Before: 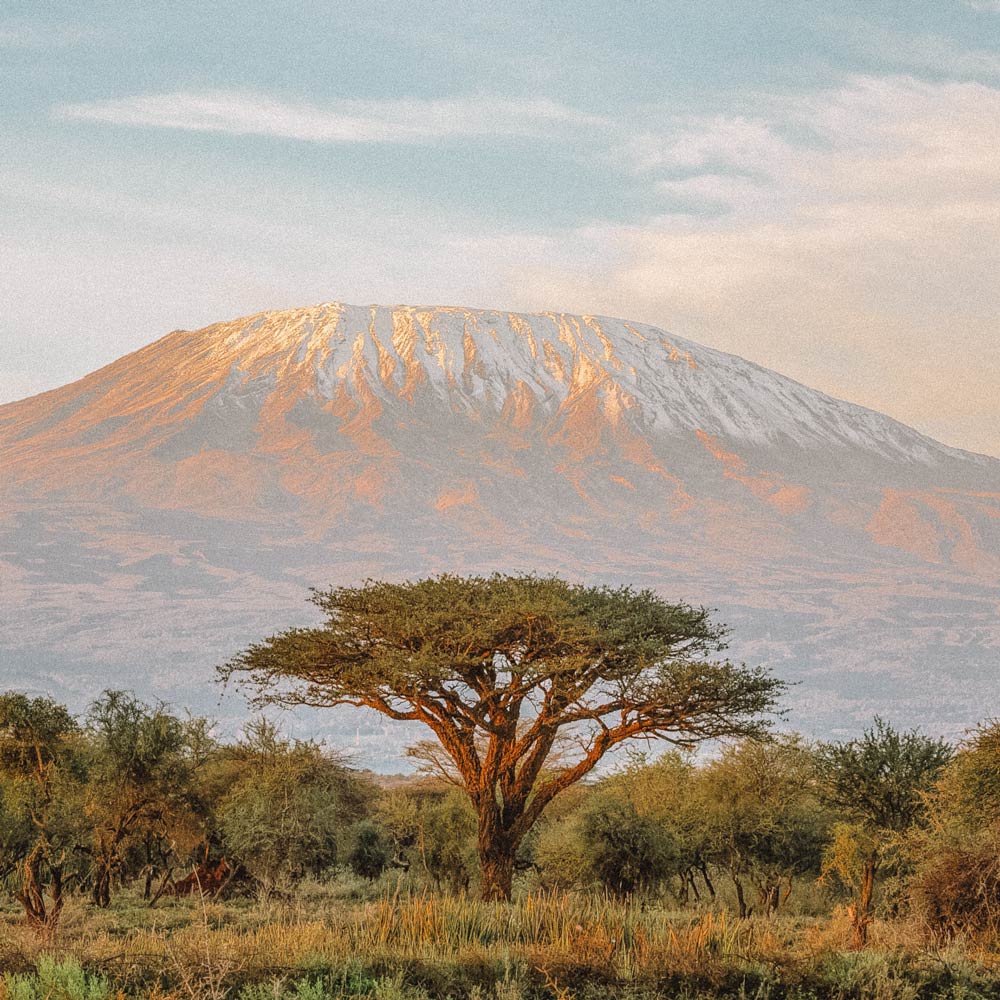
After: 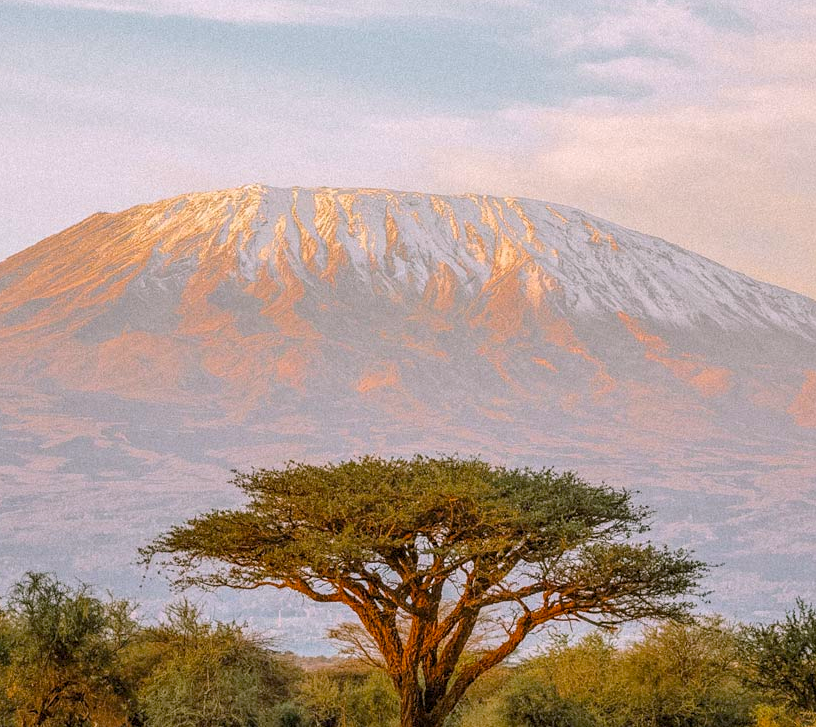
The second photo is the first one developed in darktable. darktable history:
color balance rgb: power › hue 328.22°, highlights gain › chroma 2.032%, highlights gain › hue 289.36°, global offset › luminance -0.507%, perceptual saturation grading › global saturation 19.681%
crop: left 7.854%, top 11.816%, right 10.462%, bottom 15.477%
